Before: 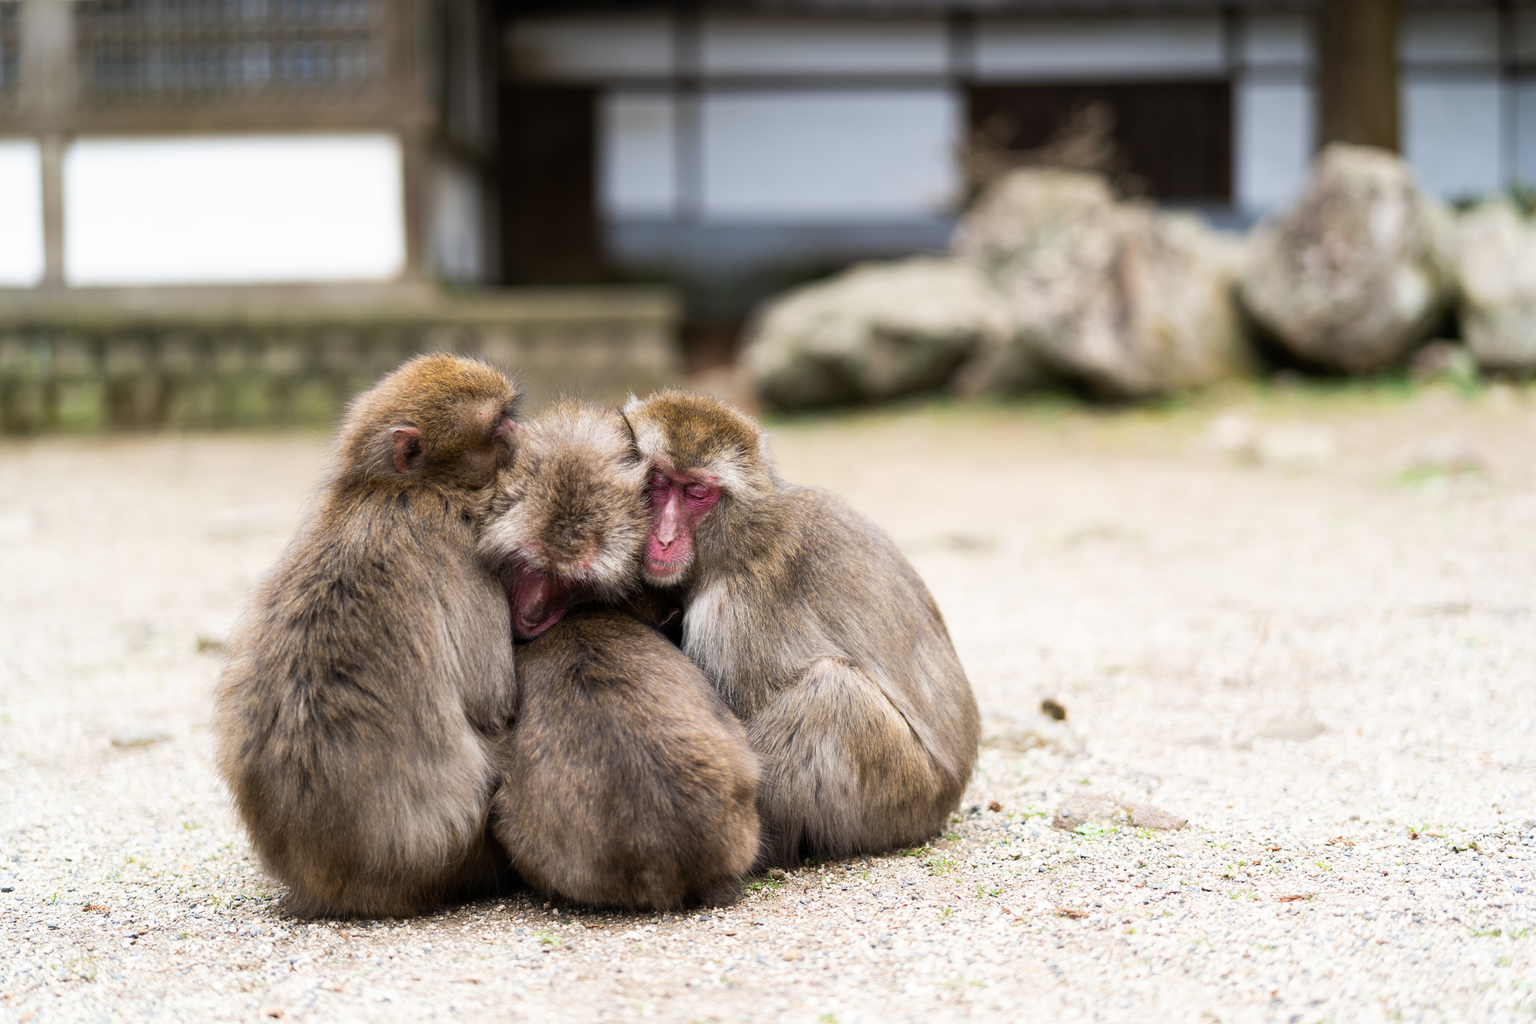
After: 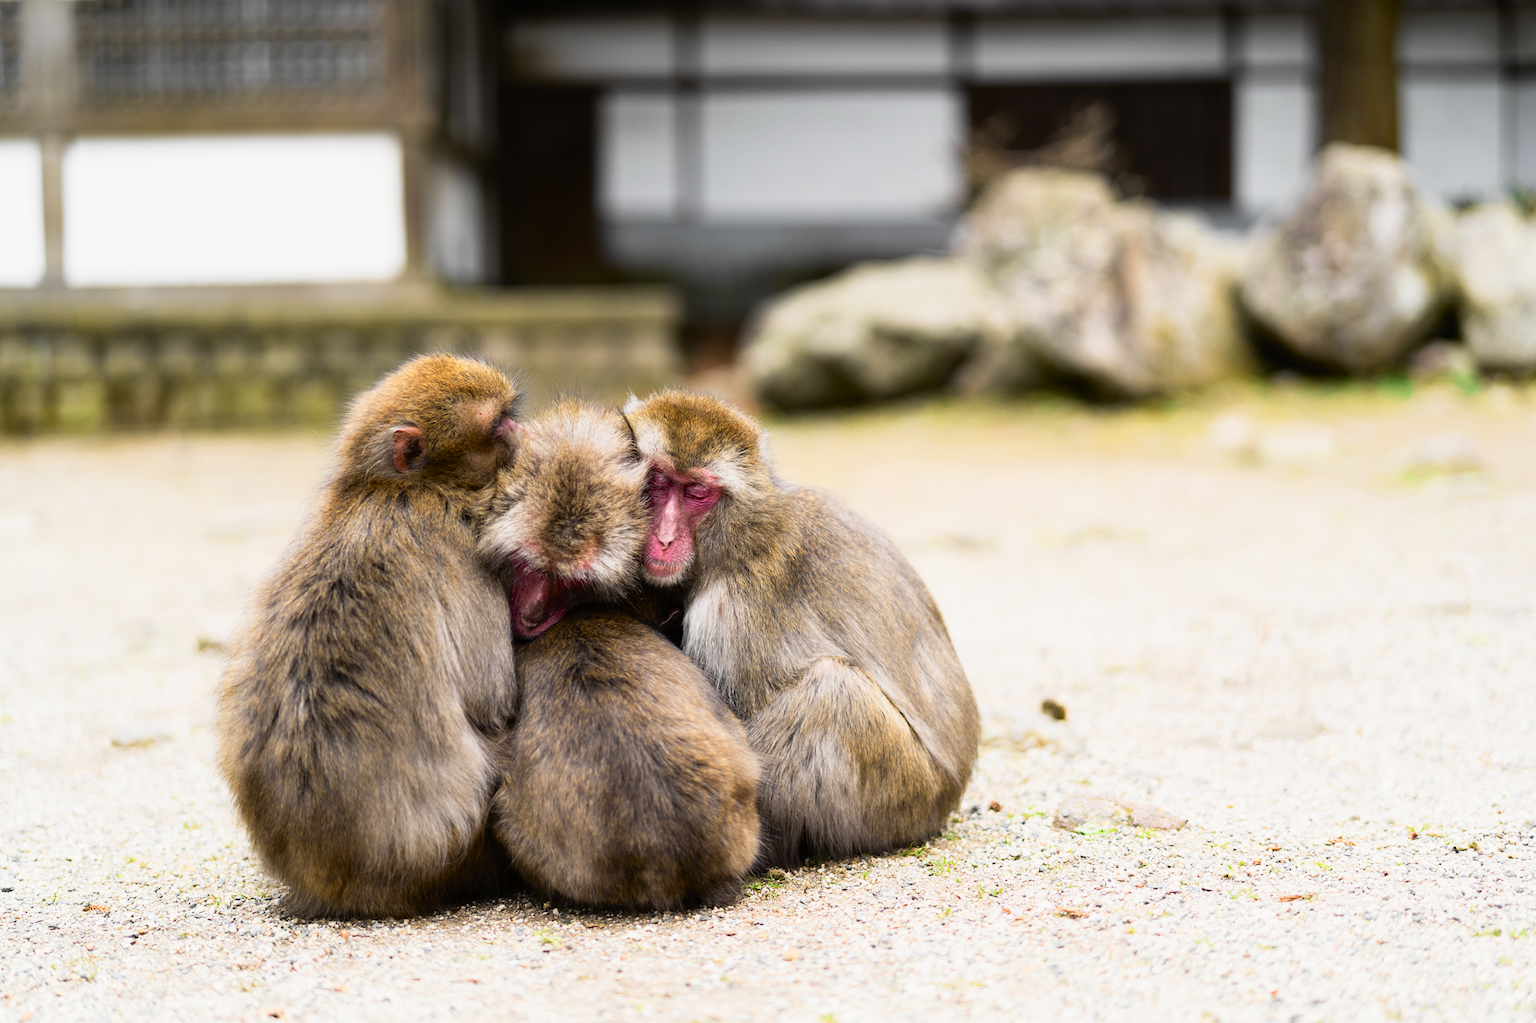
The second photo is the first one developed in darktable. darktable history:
tone curve: curves: ch0 [(0, 0.008) (0.107, 0.083) (0.283, 0.287) (0.461, 0.498) (0.64, 0.691) (0.822, 0.869) (0.998, 0.978)]; ch1 [(0, 0) (0.323, 0.339) (0.438, 0.422) (0.473, 0.487) (0.502, 0.502) (0.527, 0.53) (0.561, 0.583) (0.608, 0.629) (0.669, 0.704) (0.859, 0.899) (1, 1)]; ch2 [(0, 0) (0.33, 0.347) (0.421, 0.456) (0.473, 0.498) (0.502, 0.504) (0.522, 0.524) (0.549, 0.567) (0.585, 0.627) (0.676, 0.724) (1, 1)], color space Lab, independent channels, preserve colors none
